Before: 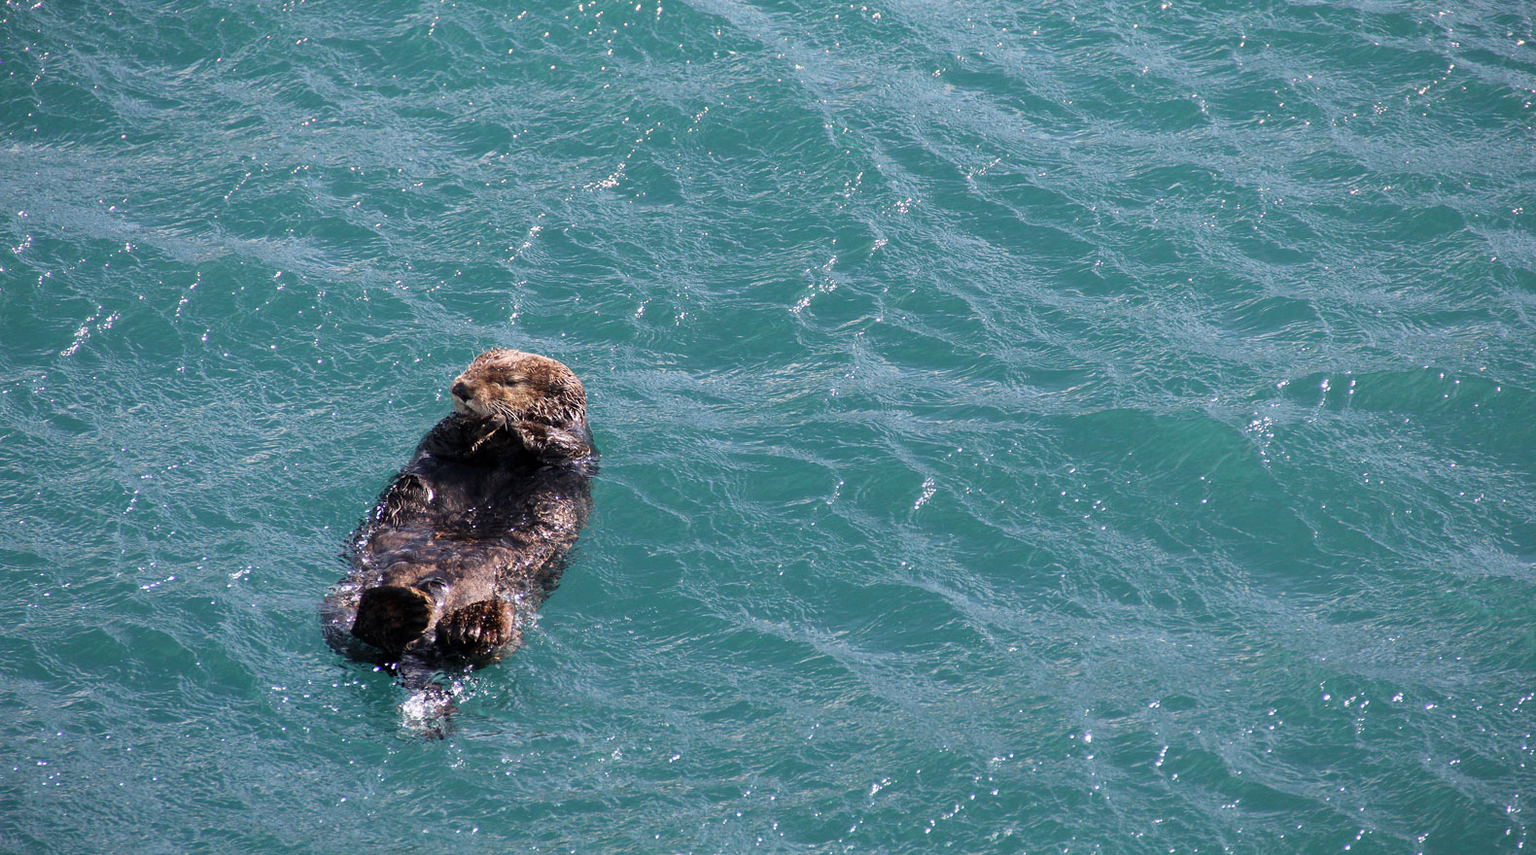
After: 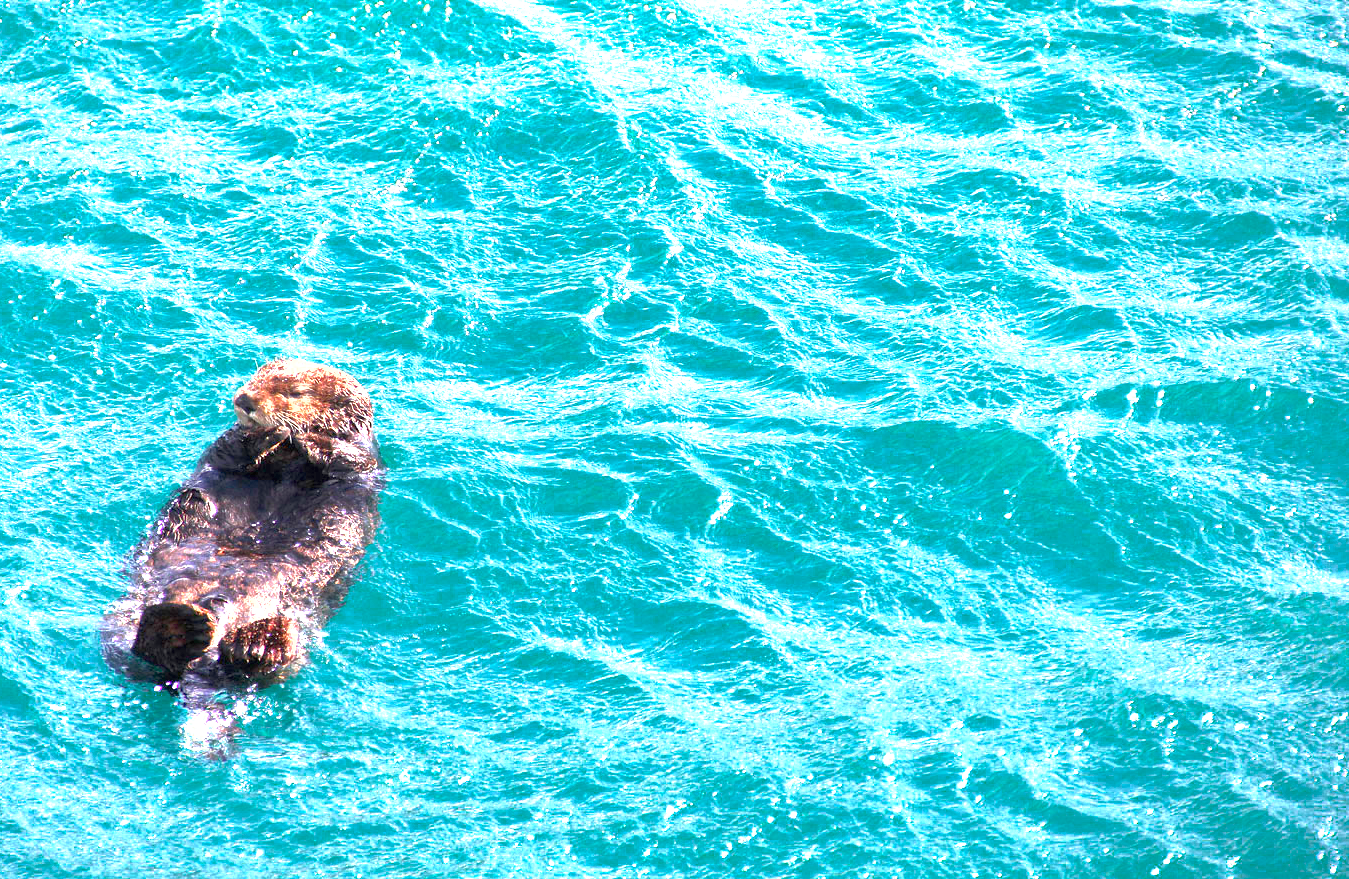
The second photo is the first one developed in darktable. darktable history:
crop and rotate: left 14.584%
exposure: black level correction 0, exposure 1.6 EV, compensate exposure bias true, compensate highlight preservation false
color zones: curves: ch0 [(0.473, 0.374) (0.742, 0.784)]; ch1 [(0.354, 0.737) (0.742, 0.705)]; ch2 [(0.318, 0.421) (0.758, 0.532)]
shadows and highlights: on, module defaults
